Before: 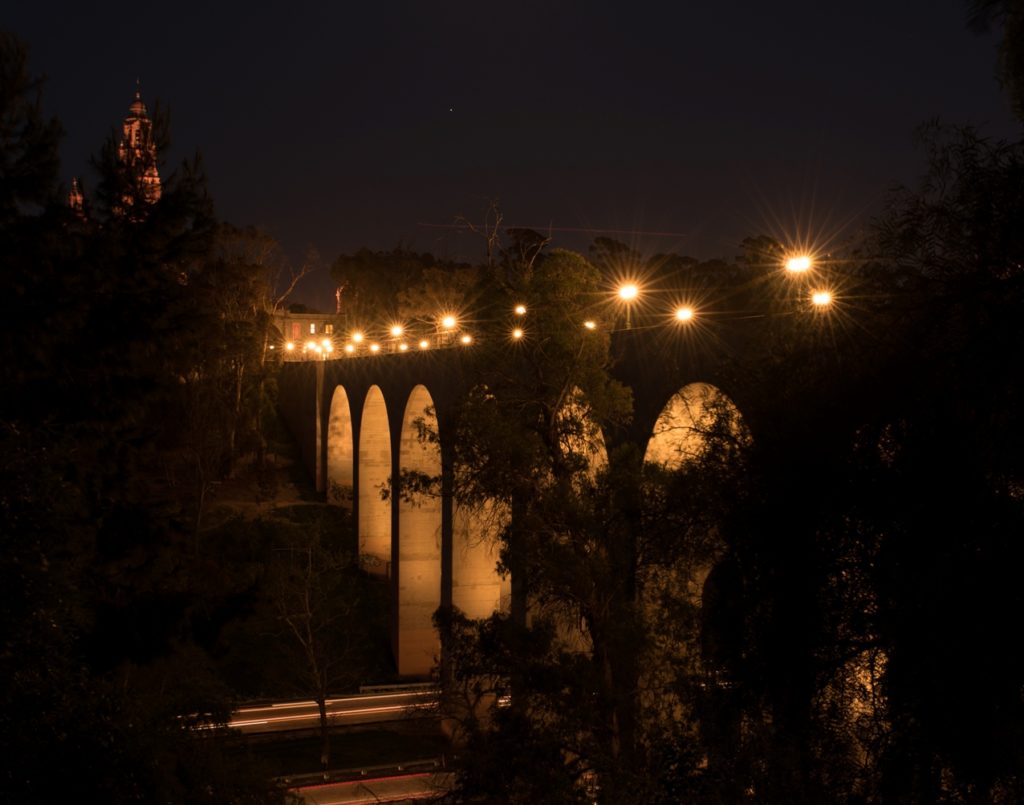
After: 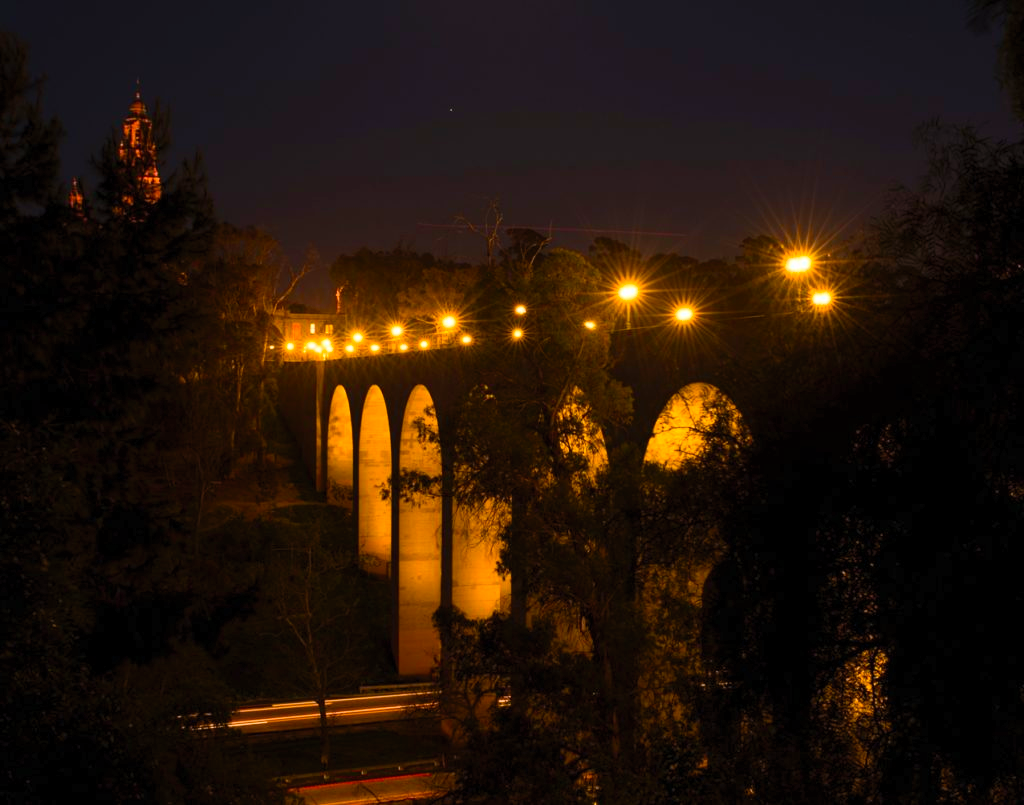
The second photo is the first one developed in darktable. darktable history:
color balance rgb: linear chroma grading › global chroma 6.619%, perceptual saturation grading › global saturation 30.833%, global vibrance 20%
contrast brightness saturation: contrast 0.205, brightness 0.166, saturation 0.23
